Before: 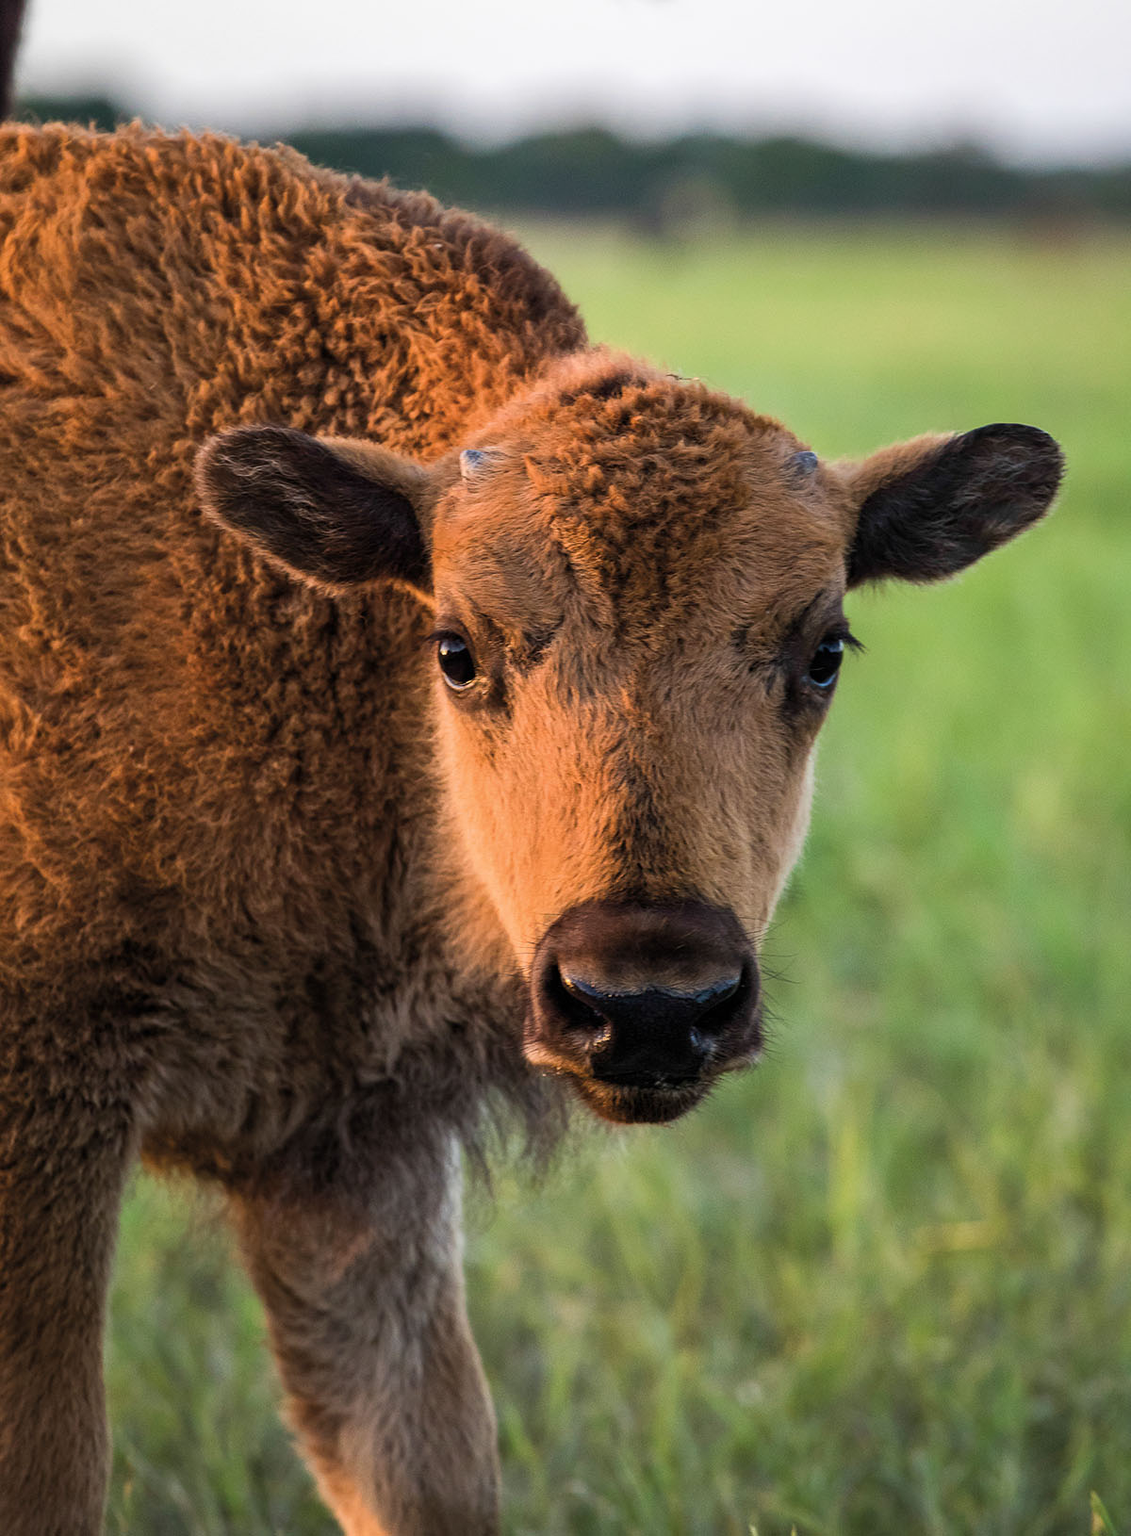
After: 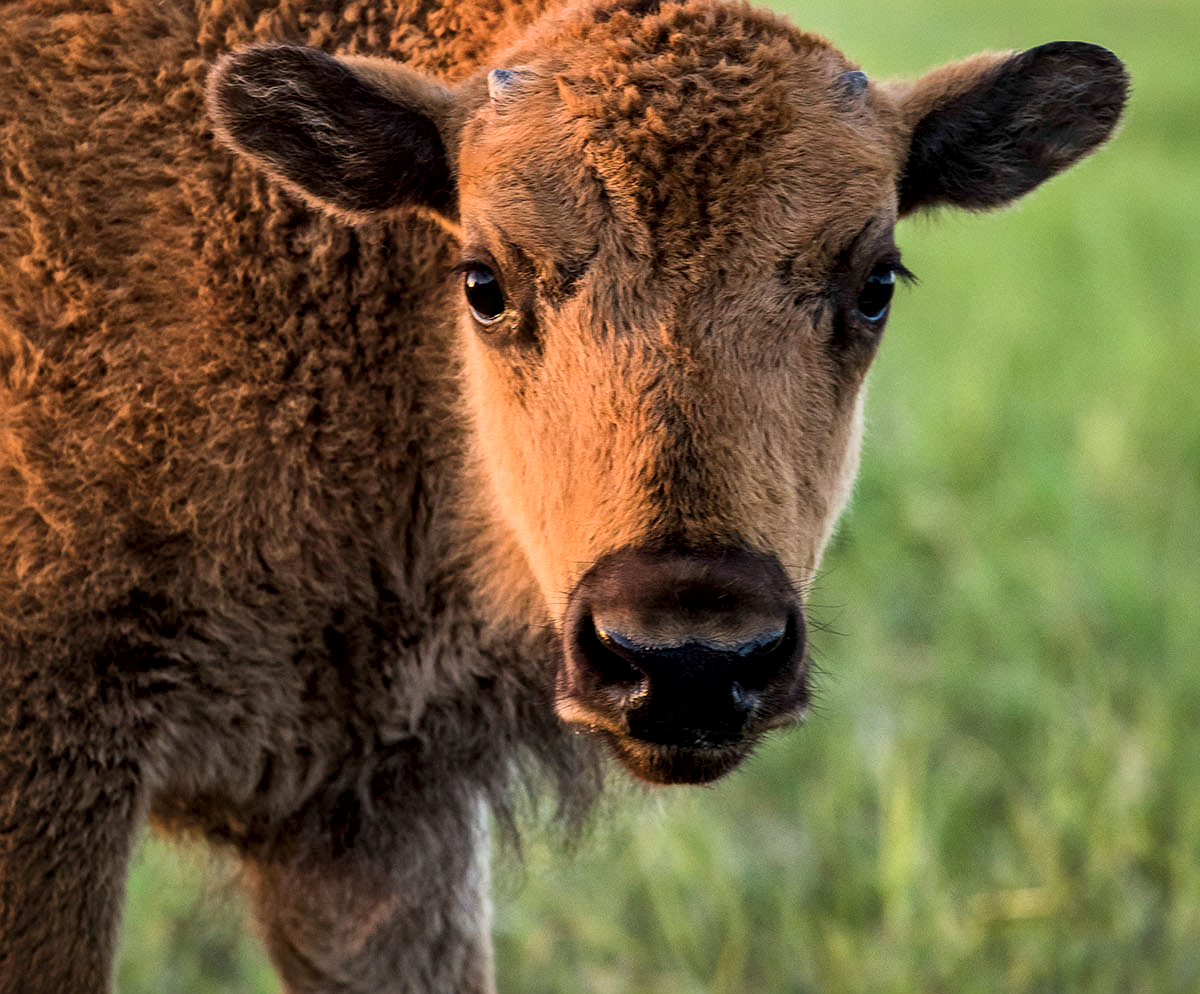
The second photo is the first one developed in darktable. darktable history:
crop and rotate: top 25.063%, bottom 13.95%
local contrast: mode bilateral grid, contrast 24, coarseness 60, detail 151%, midtone range 0.2
